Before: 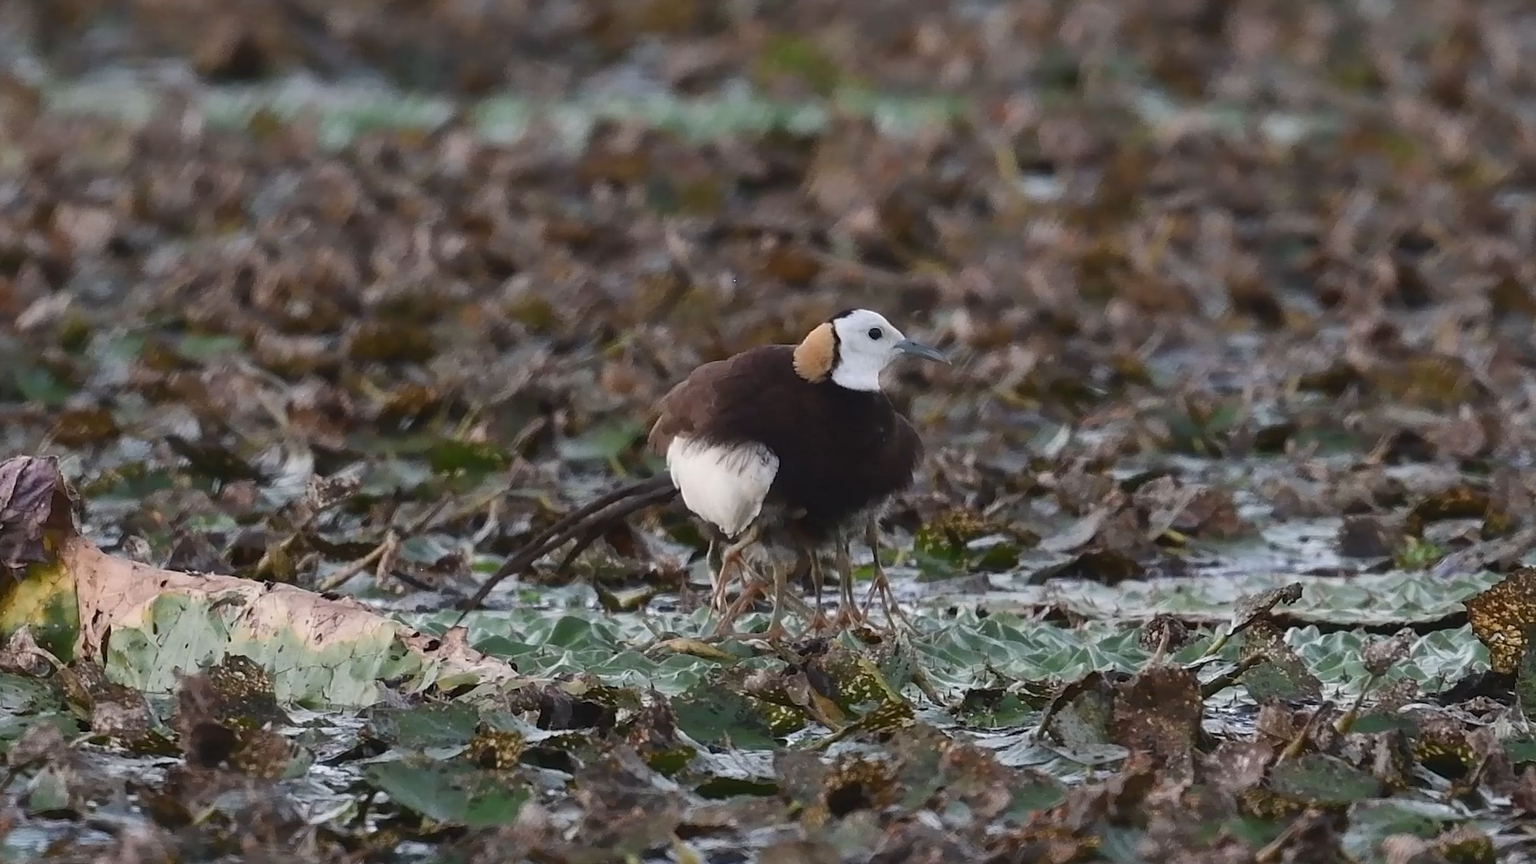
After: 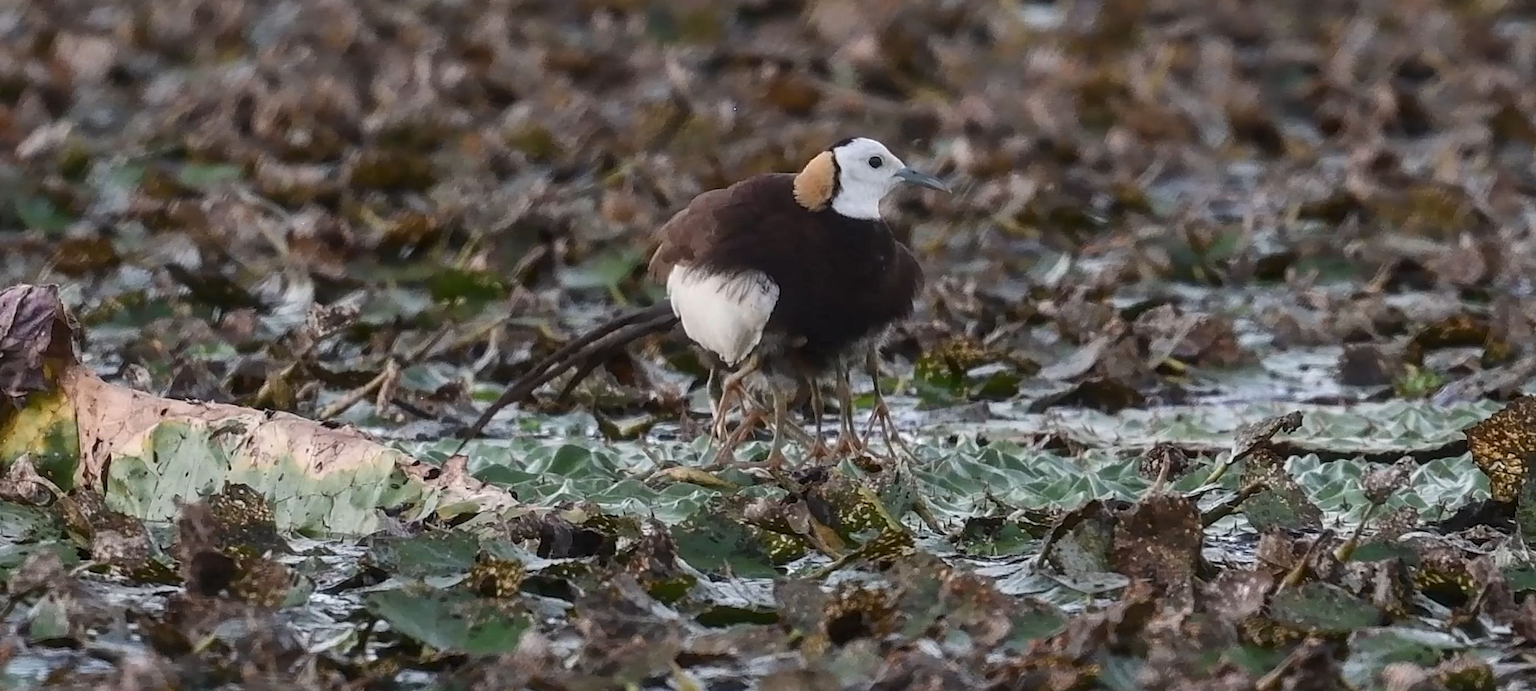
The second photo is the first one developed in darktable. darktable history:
crop and rotate: top 19.905%
color correction: highlights a* -0.276, highlights b* -0.099
local contrast: on, module defaults
color calibration: illuminant same as pipeline (D50), adaptation XYZ, x 0.346, y 0.357, temperature 5008.35 K
